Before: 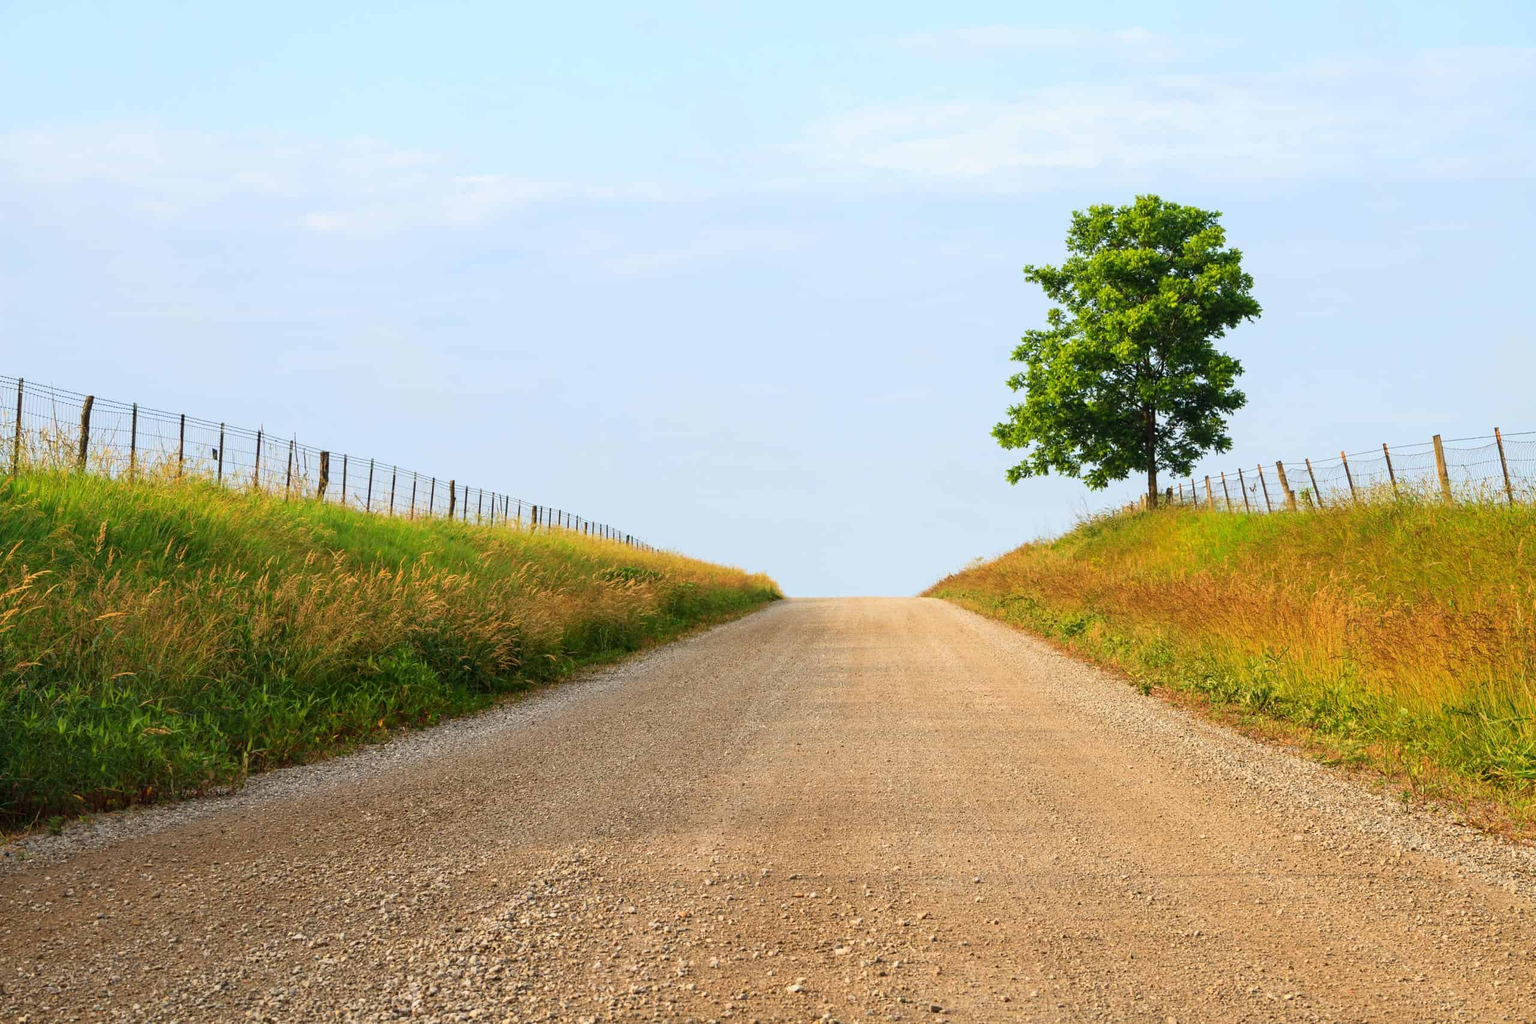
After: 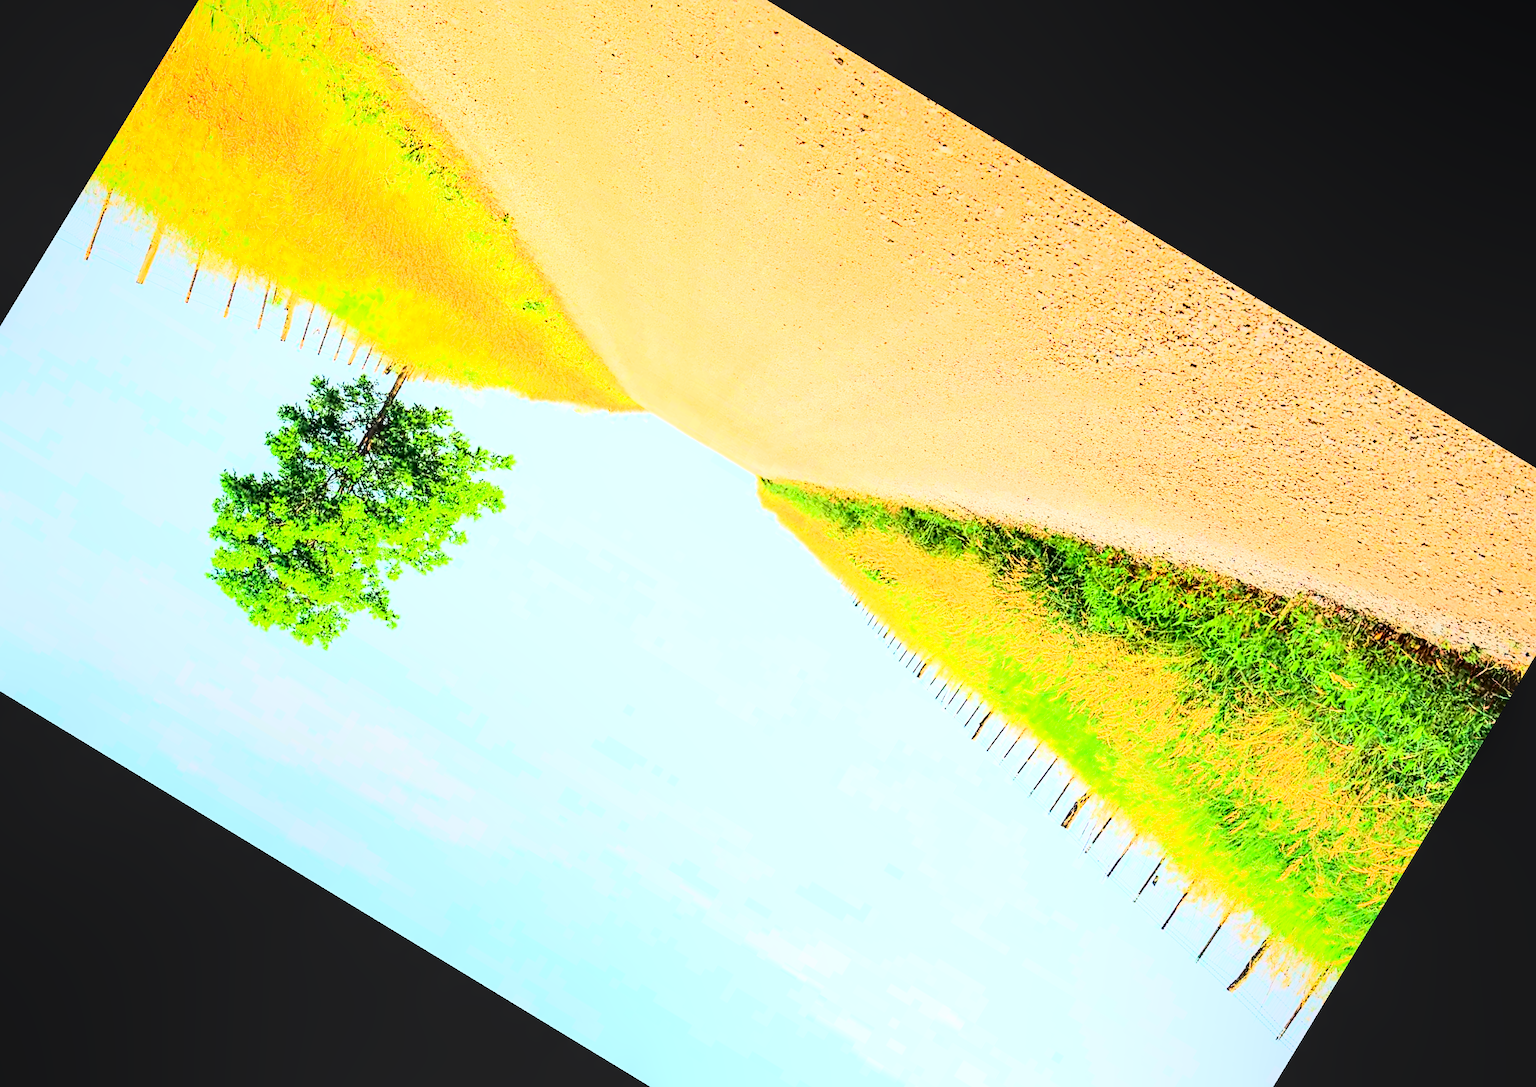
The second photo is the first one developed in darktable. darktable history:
crop and rotate: angle 148.68°, left 9.111%, top 15.603%, right 4.588%, bottom 17.041%
local contrast: detail 130%
exposure: black level correction 0, exposure 2 EV, compensate highlight preservation false
rgb curve: curves: ch0 [(0, 0) (0.21, 0.15) (0.24, 0.21) (0.5, 0.75) (0.75, 0.96) (0.89, 0.99) (1, 1)]; ch1 [(0, 0.02) (0.21, 0.13) (0.25, 0.2) (0.5, 0.67) (0.75, 0.9) (0.89, 0.97) (1, 1)]; ch2 [(0, 0.02) (0.21, 0.13) (0.25, 0.2) (0.5, 0.67) (0.75, 0.9) (0.89, 0.97) (1, 1)], compensate middle gray true
sharpen: radius 3.119
tone curve: curves: ch0 [(0, 0.023) (0.132, 0.075) (0.256, 0.2) (0.454, 0.495) (0.708, 0.78) (0.844, 0.896) (1, 0.98)]; ch1 [(0, 0) (0.37, 0.308) (0.478, 0.46) (0.499, 0.5) (0.513, 0.508) (0.526, 0.533) (0.59, 0.612) (0.764, 0.804) (1, 1)]; ch2 [(0, 0) (0.312, 0.313) (0.461, 0.454) (0.48, 0.477) (0.503, 0.5) (0.526, 0.54) (0.564, 0.595) (0.631, 0.676) (0.713, 0.767) (0.985, 0.966)], color space Lab, independent channels
